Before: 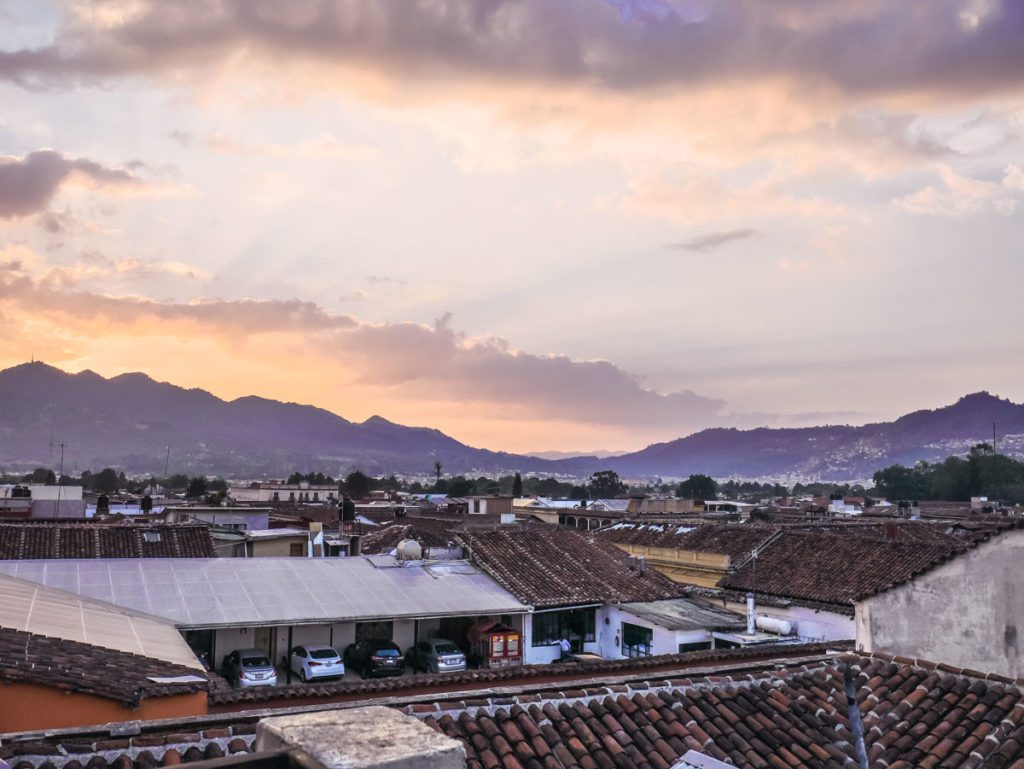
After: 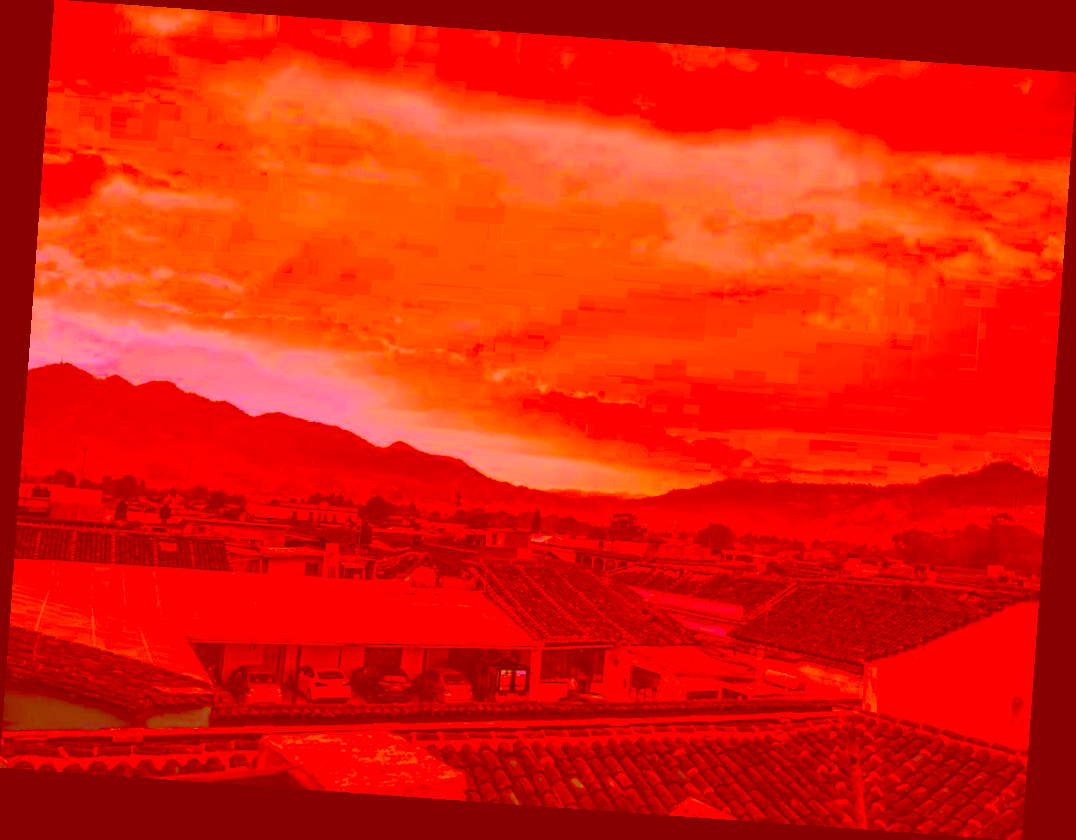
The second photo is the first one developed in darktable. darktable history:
color correction: highlights a* -39.68, highlights b* -40, shadows a* -40, shadows b* -40, saturation -3
rotate and perspective: rotation 4.1°, automatic cropping off
contrast brightness saturation: contrast -0.11
